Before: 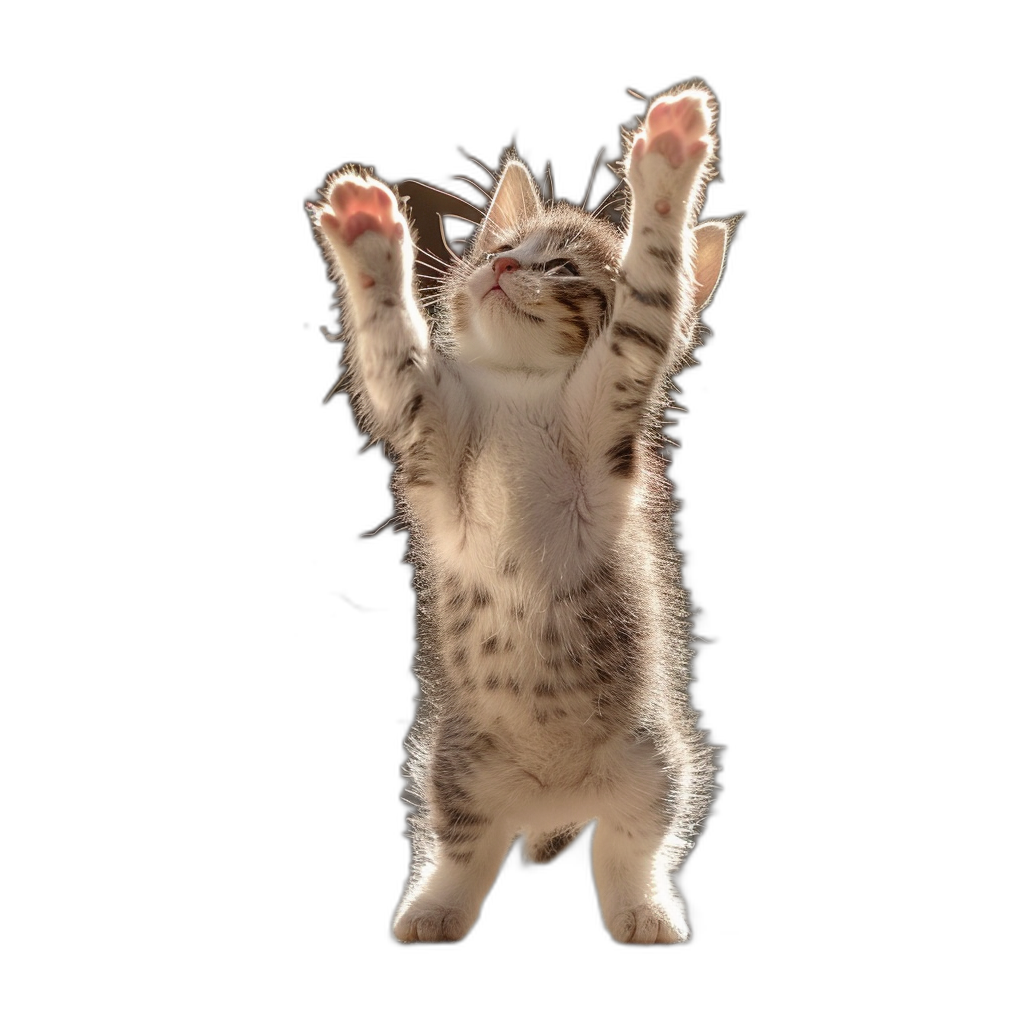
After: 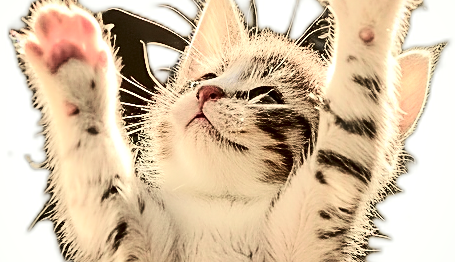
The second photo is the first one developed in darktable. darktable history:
local contrast: mode bilateral grid, contrast 24, coarseness 59, detail 152%, midtone range 0.2
crop: left 28.921%, top 16.81%, right 26.629%, bottom 57.601%
tone curve: curves: ch0 [(0, 0.023) (0.087, 0.065) (0.184, 0.168) (0.45, 0.54) (0.57, 0.683) (0.706, 0.841) (0.877, 0.948) (1, 0.984)]; ch1 [(0, 0) (0.388, 0.369) (0.447, 0.447) (0.505, 0.5) (0.534, 0.528) (0.57, 0.571) (0.592, 0.602) (0.644, 0.663) (1, 1)]; ch2 [(0, 0) (0.314, 0.223) (0.427, 0.405) (0.492, 0.496) (0.524, 0.547) (0.534, 0.57) (0.583, 0.605) (0.673, 0.667) (1, 1)], color space Lab, independent channels, preserve colors none
sharpen: on, module defaults
shadows and highlights: highlights color adjustment 0.238%, low approximation 0.01, soften with gaussian
tone equalizer: -7 EV 0.144 EV, -6 EV 0.581 EV, -5 EV 1.13 EV, -4 EV 1.33 EV, -3 EV 1.15 EV, -2 EV 0.6 EV, -1 EV 0.151 EV, edges refinement/feathering 500, mask exposure compensation -1.57 EV, preserve details no
